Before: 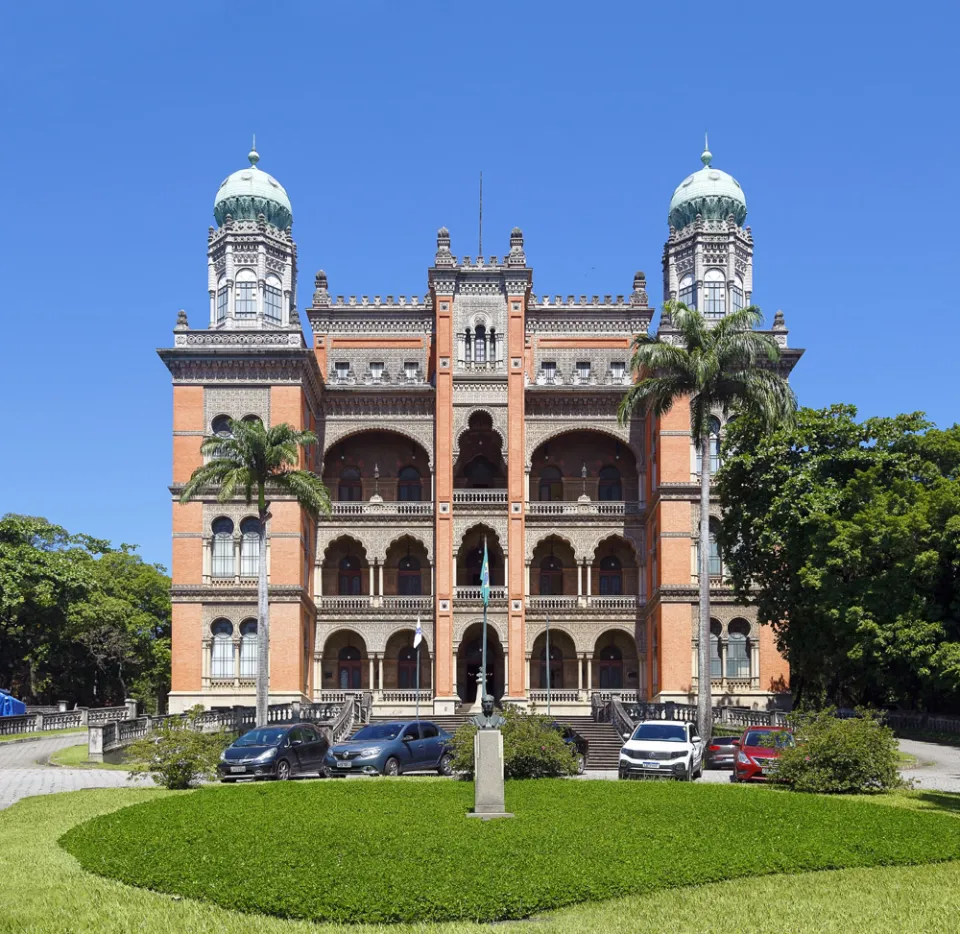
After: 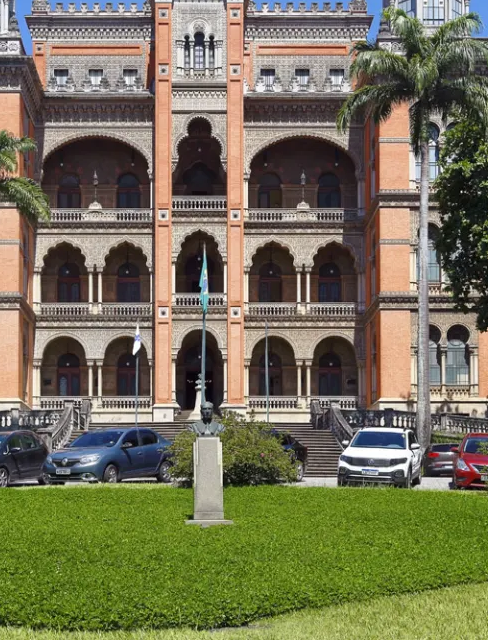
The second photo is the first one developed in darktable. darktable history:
crop and rotate: left 29.3%, top 31.372%, right 19.81%
